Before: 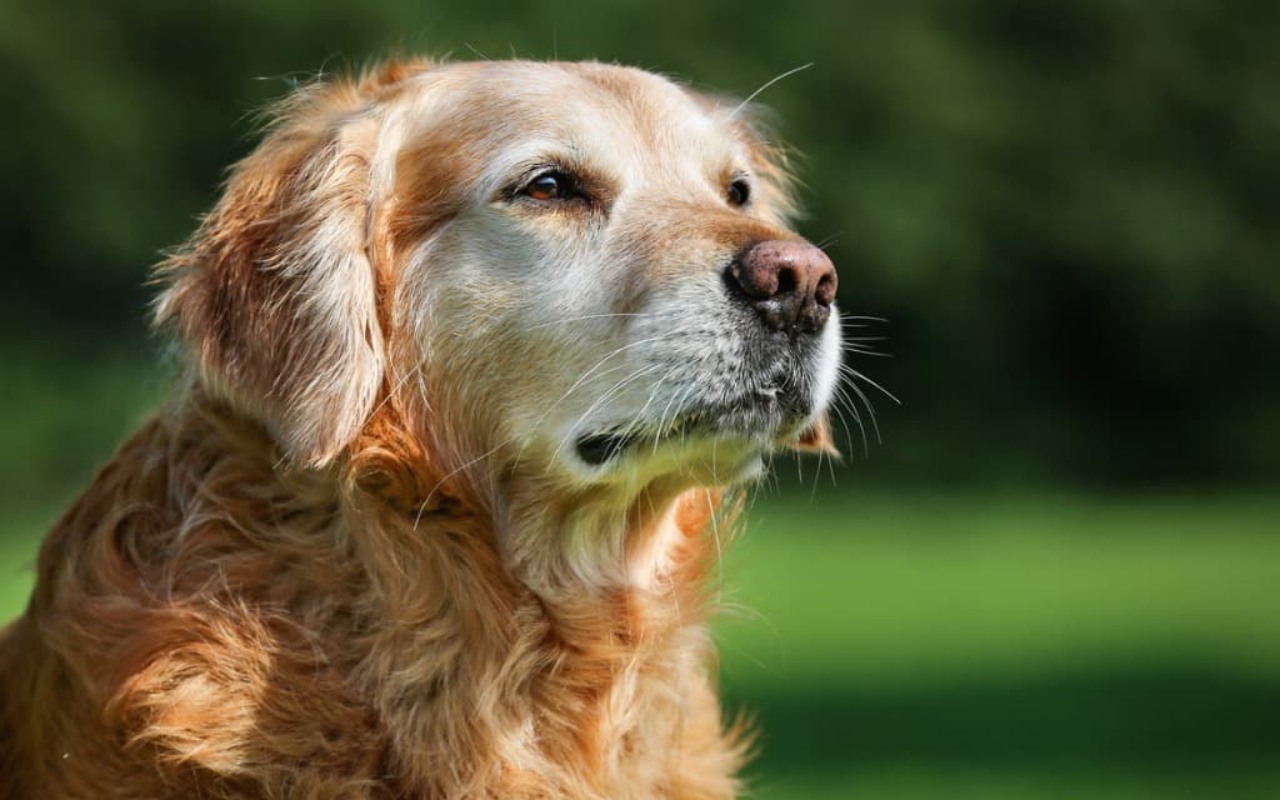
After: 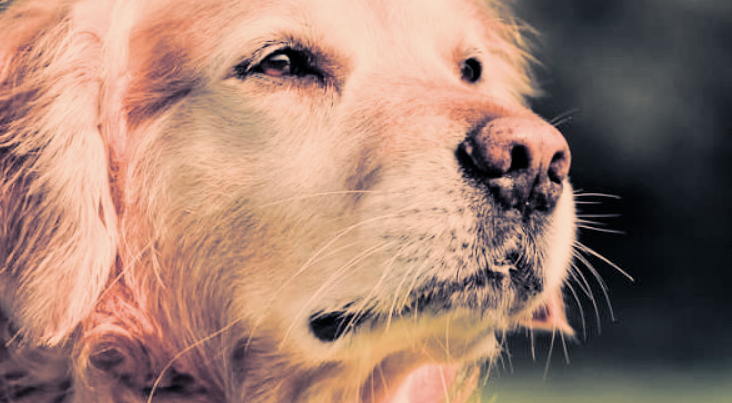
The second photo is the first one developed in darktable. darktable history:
white balance: red 1.467, blue 0.684
crop: left 20.932%, top 15.471%, right 21.848%, bottom 34.081%
filmic rgb: black relative exposure -6.98 EV, white relative exposure 5.63 EV, hardness 2.86
split-toning: shadows › hue 230.4°
contrast brightness saturation: contrast 0.1, saturation -0.3
exposure: black level correction 0, exposure 0.877 EV, compensate exposure bias true, compensate highlight preservation false
